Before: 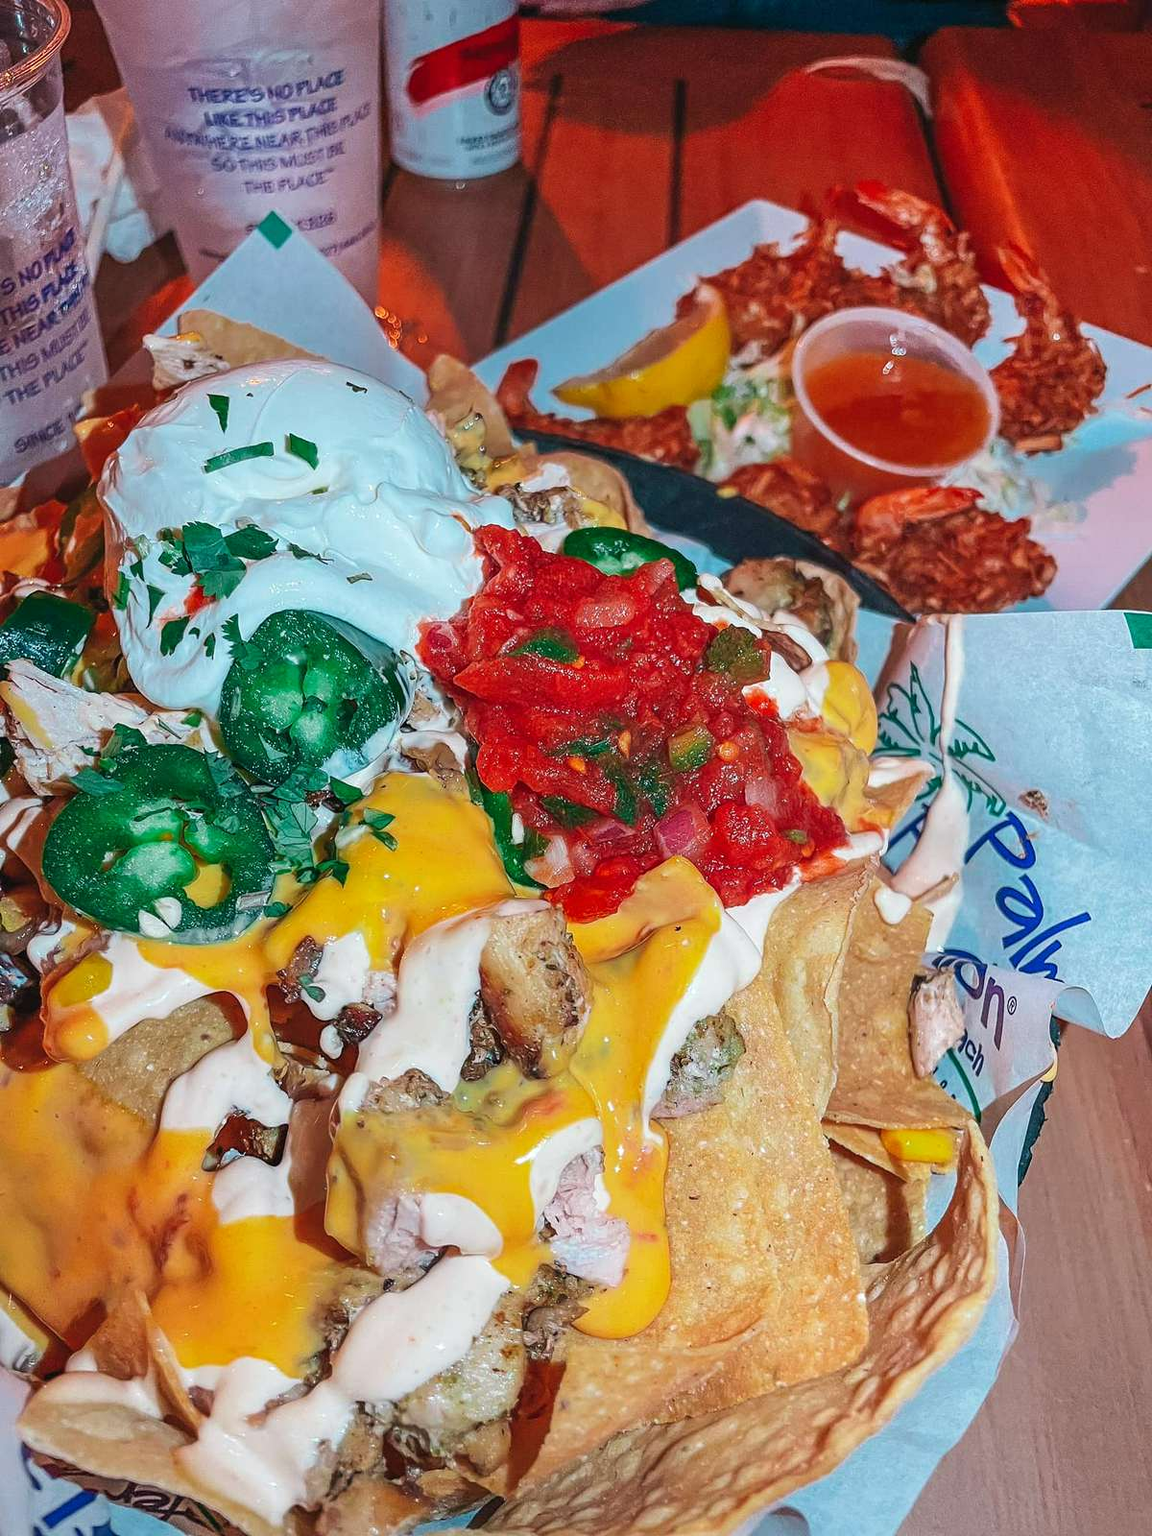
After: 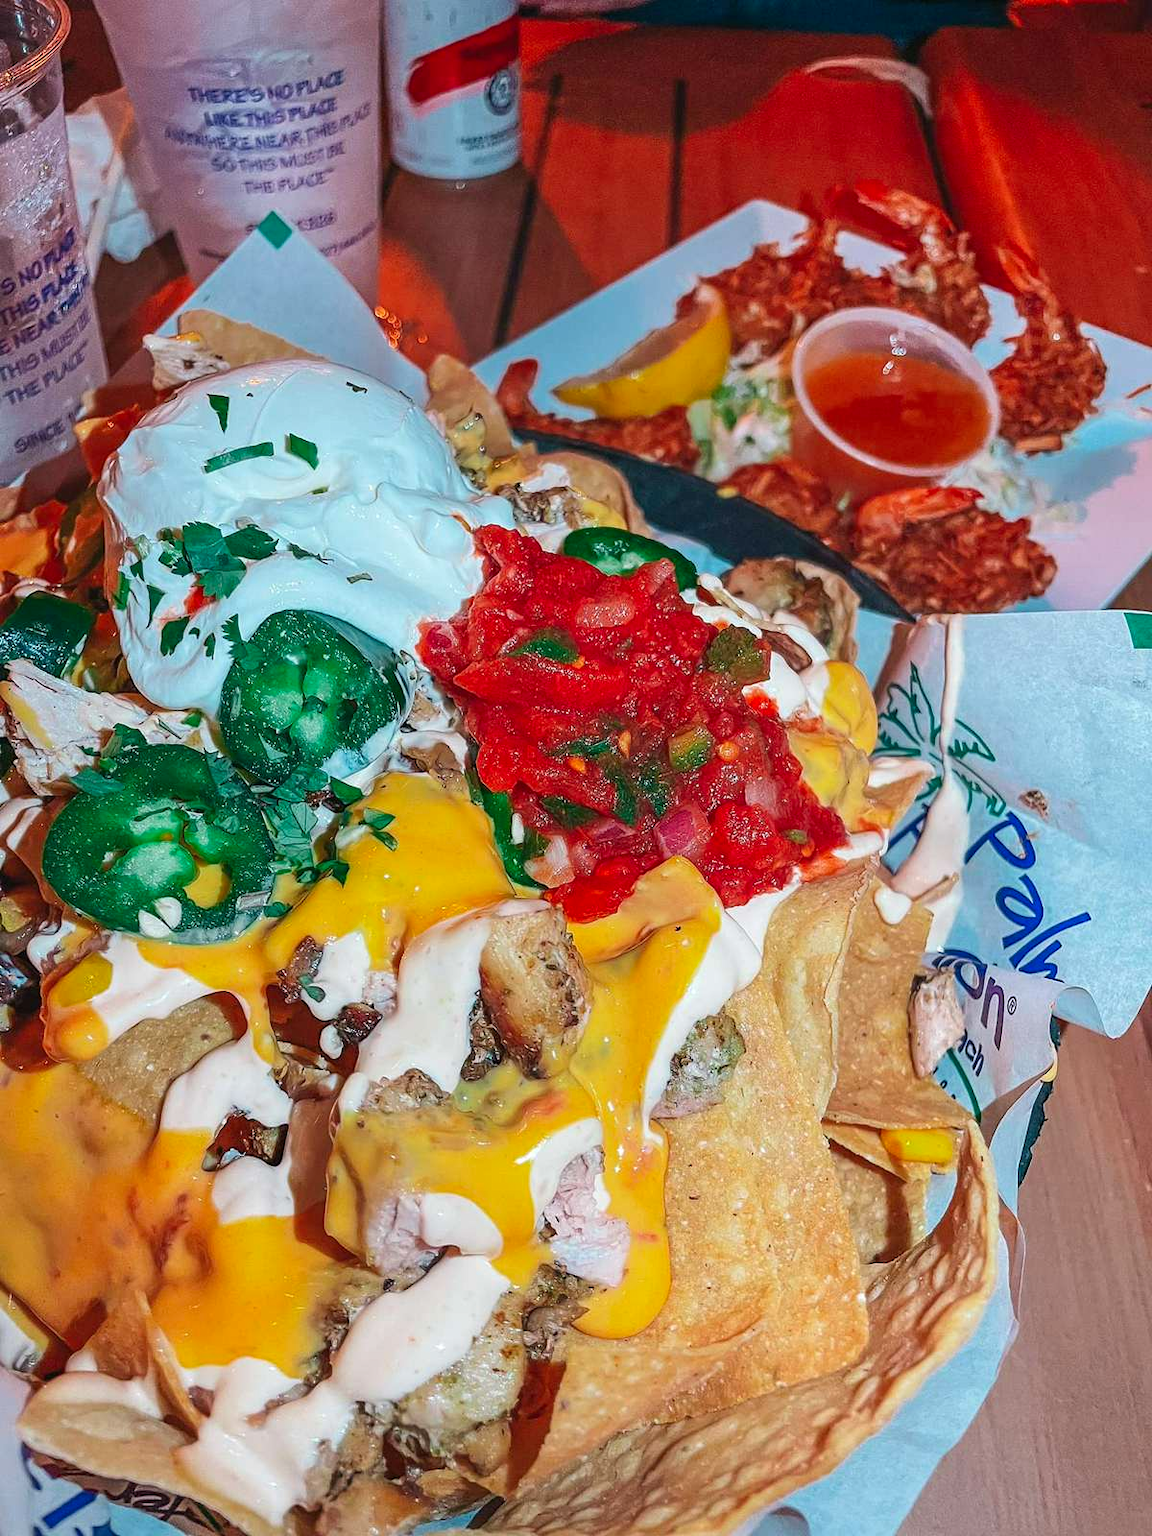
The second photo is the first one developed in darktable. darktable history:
contrast brightness saturation: contrast 0.041, saturation 0.071
